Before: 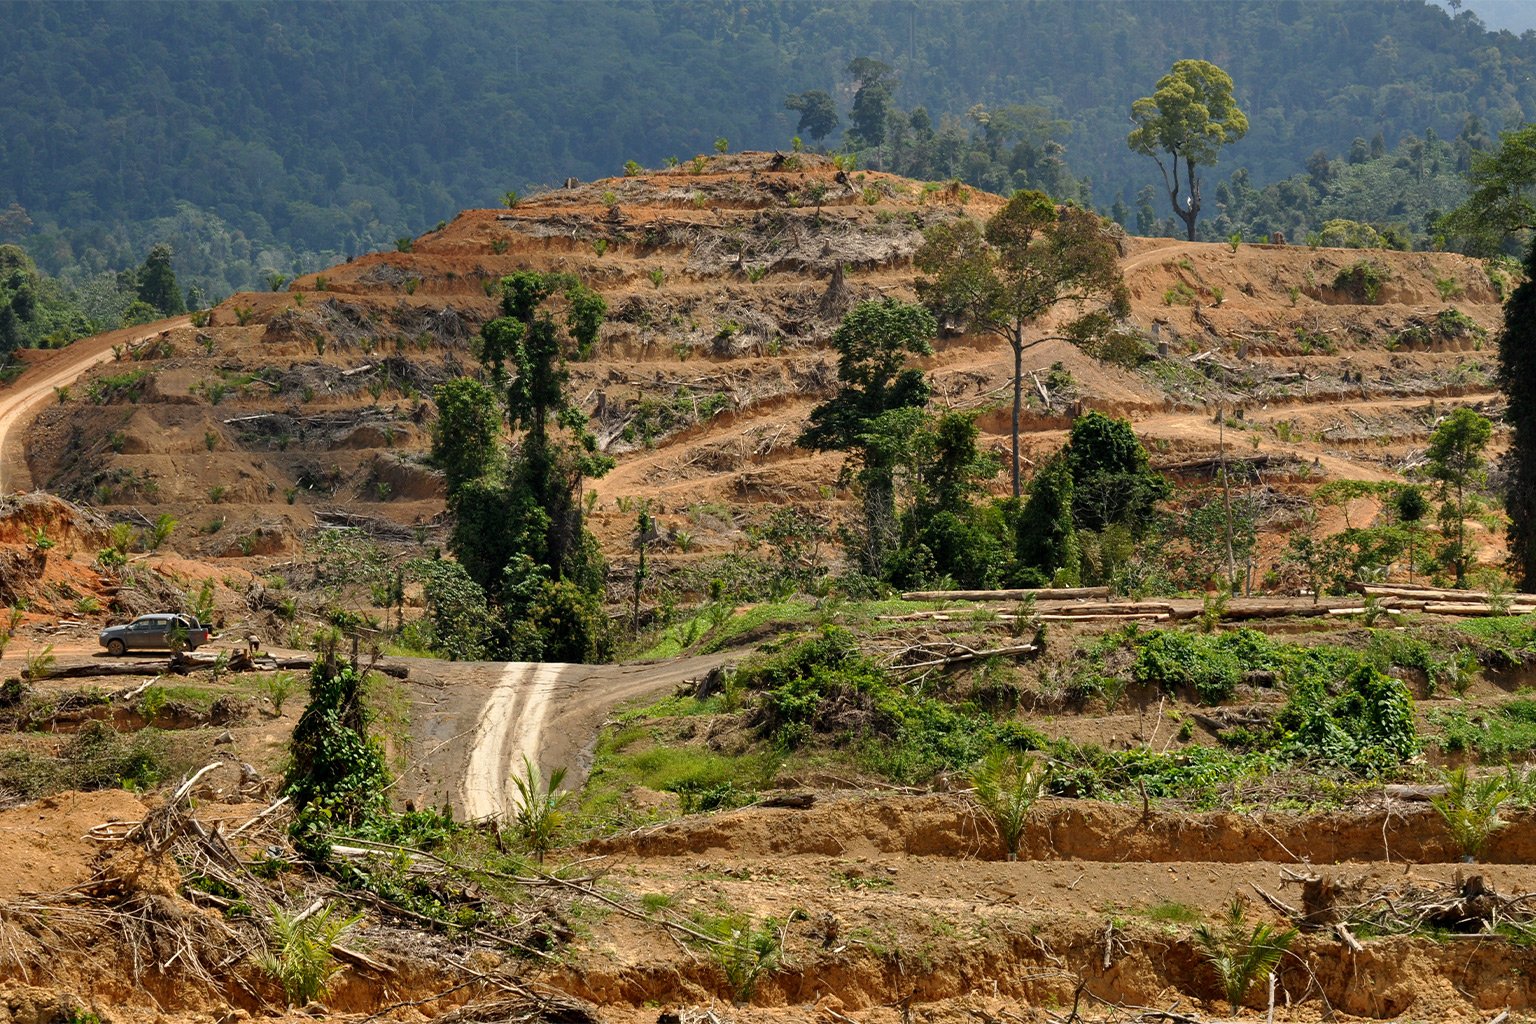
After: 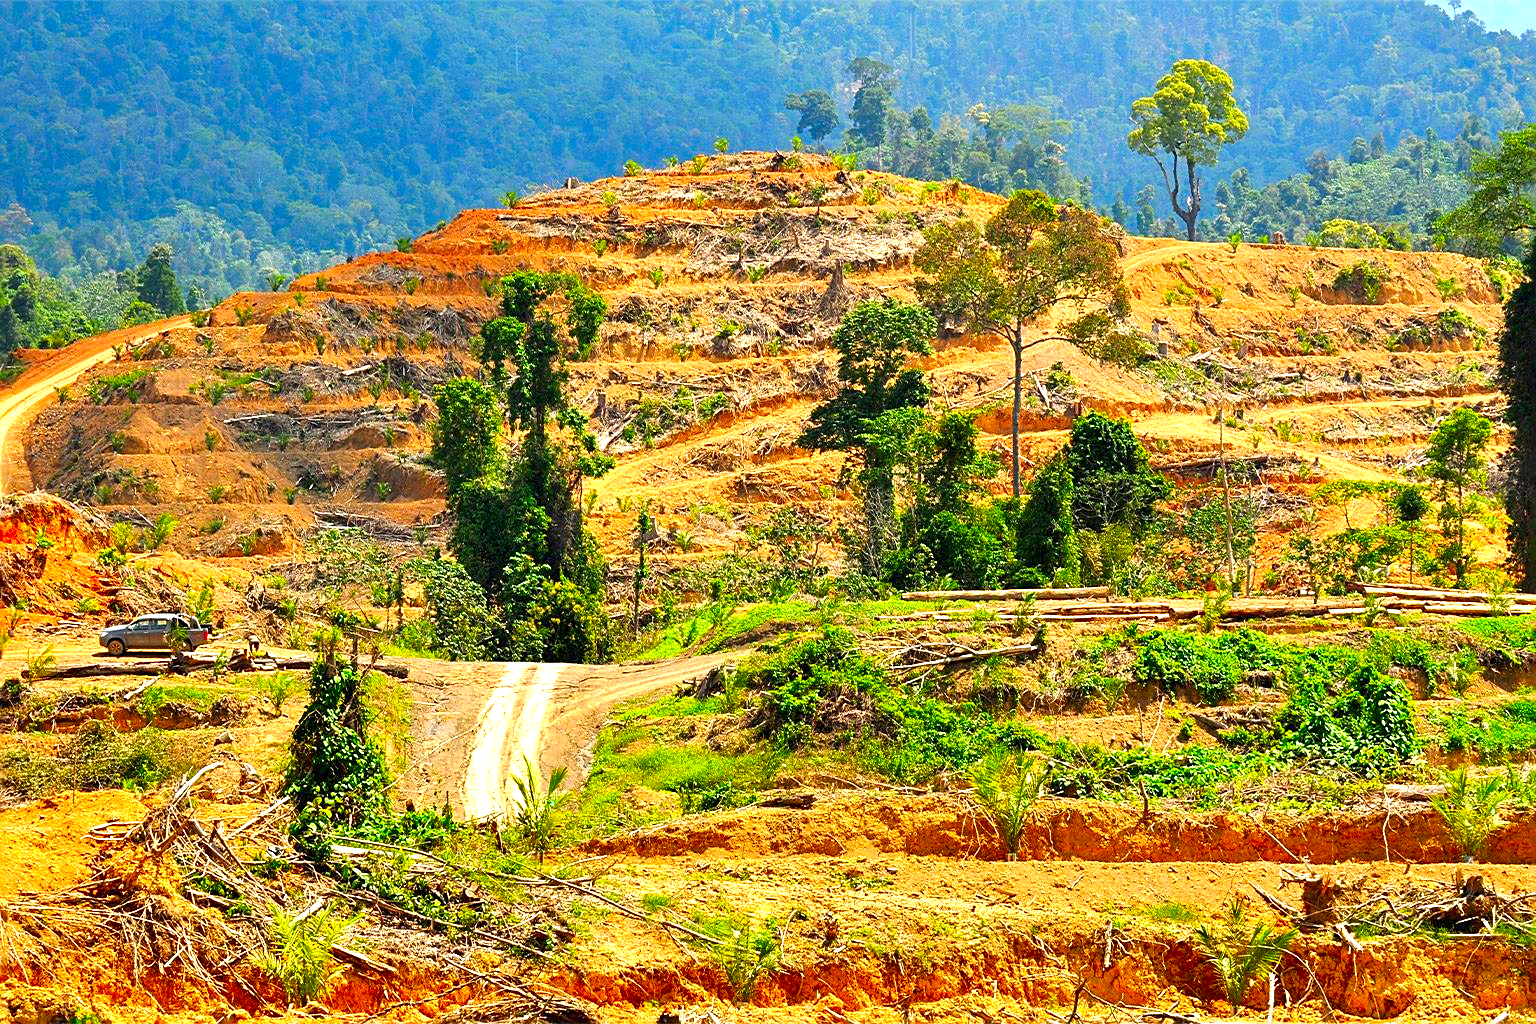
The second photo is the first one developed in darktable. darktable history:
color correction: highlights b* -0.005, saturation 1.84
sharpen: on, module defaults
exposure: black level correction 0, exposure 1.385 EV, compensate highlight preservation false
